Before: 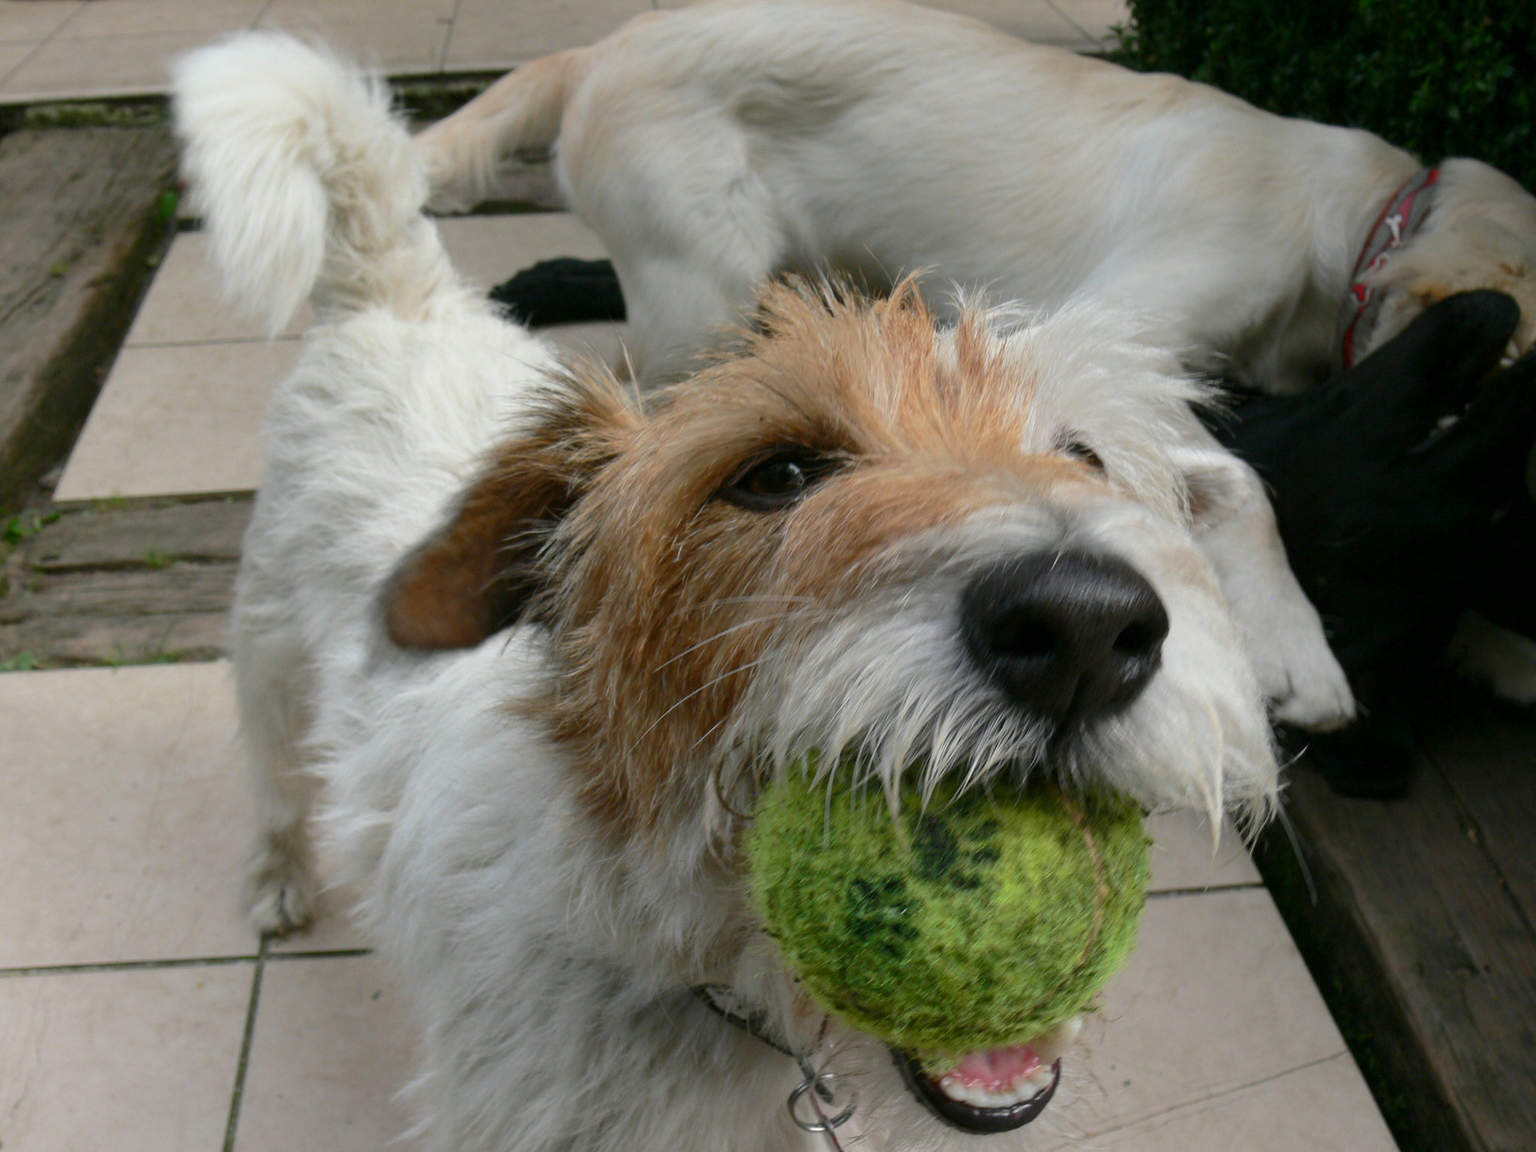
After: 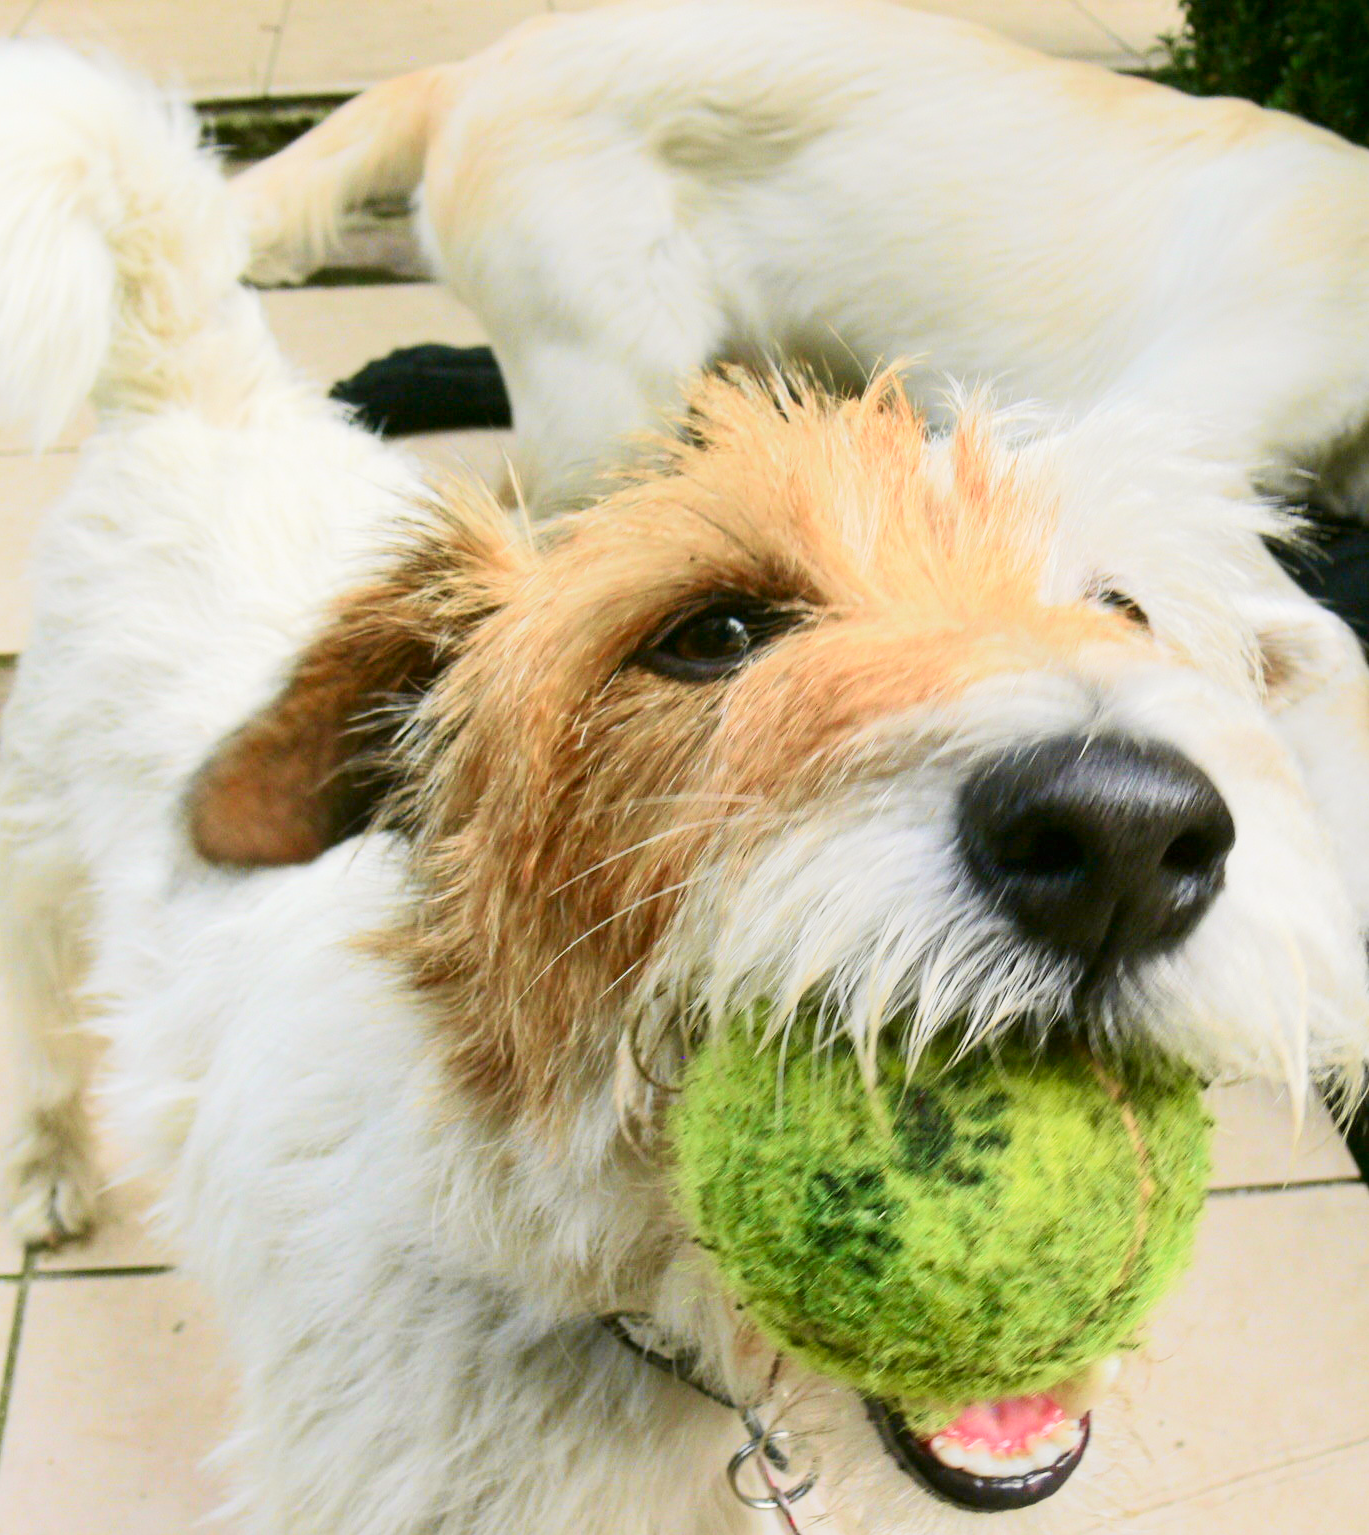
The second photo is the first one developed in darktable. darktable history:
exposure: black level correction 0, exposure 1.101 EV, compensate exposure bias true, compensate highlight preservation false
crop and rotate: left 15.788%, right 17.361%
velvia: on, module defaults
base curve: curves: ch0 [(0, 0) (0.666, 0.806) (1, 1)], preserve colors none
tone curve: curves: ch0 [(0, 0) (0.091, 0.066) (0.184, 0.16) (0.491, 0.519) (0.748, 0.765) (1, 0.919)]; ch1 [(0, 0) (0.179, 0.173) (0.322, 0.32) (0.424, 0.424) (0.502, 0.504) (0.56, 0.575) (0.631, 0.675) (0.777, 0.806) (1, 1)]; ch2 [(0, 0) (0.434, 0.447) (0.497, 0.498) (0.539, 0.566) (0.676, 0.691) (1, 1)], color space Lab, independent channels, preserve colors none
